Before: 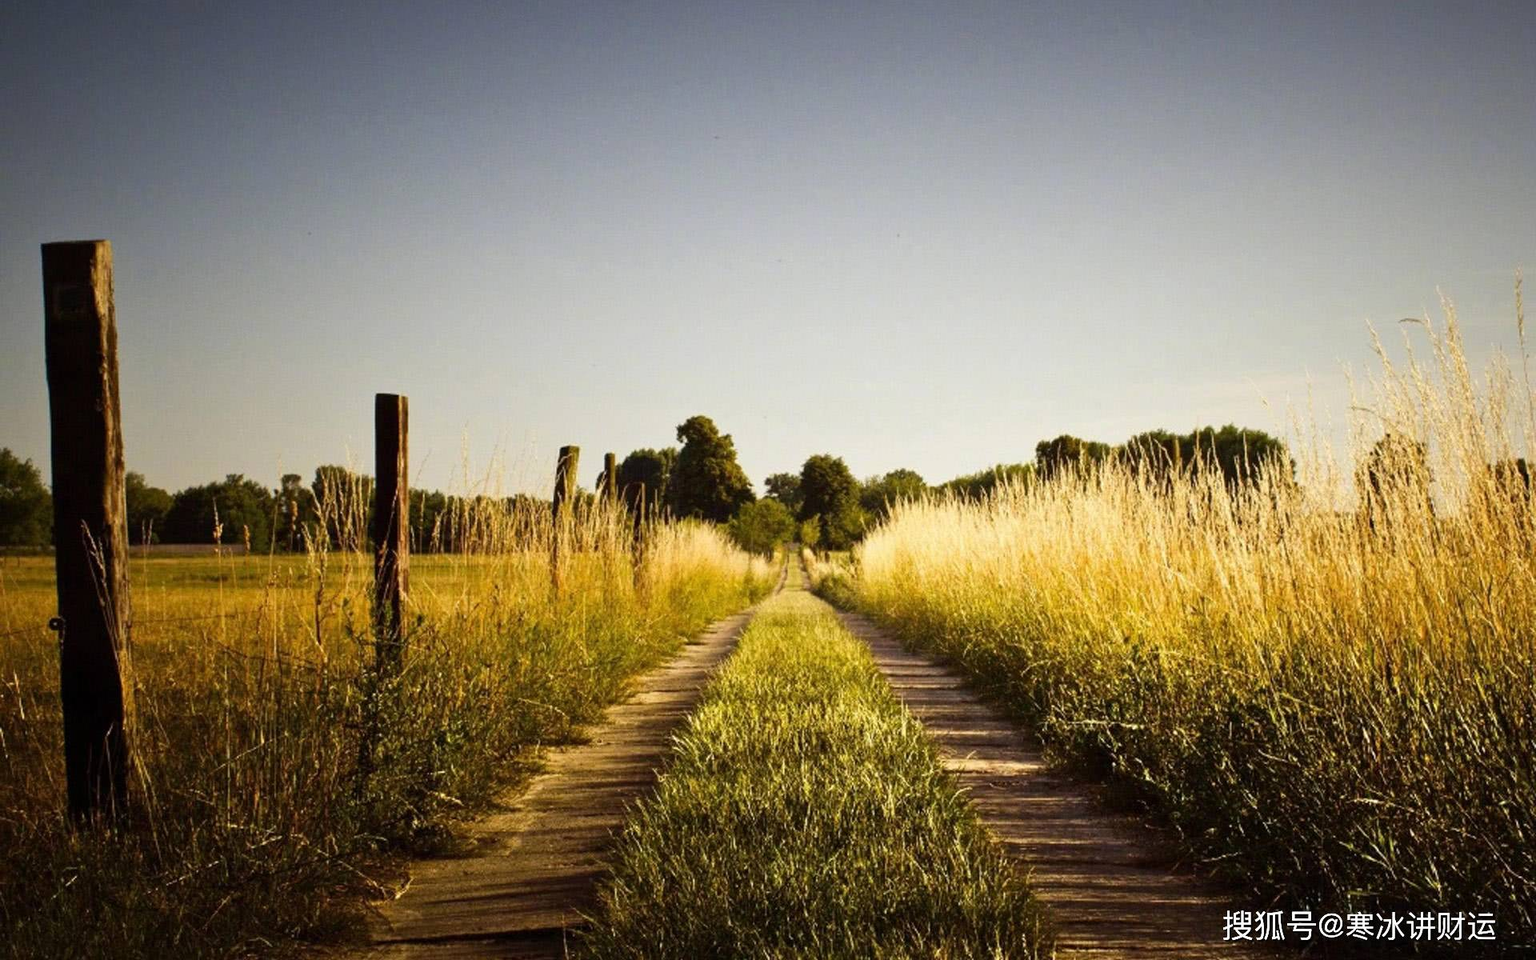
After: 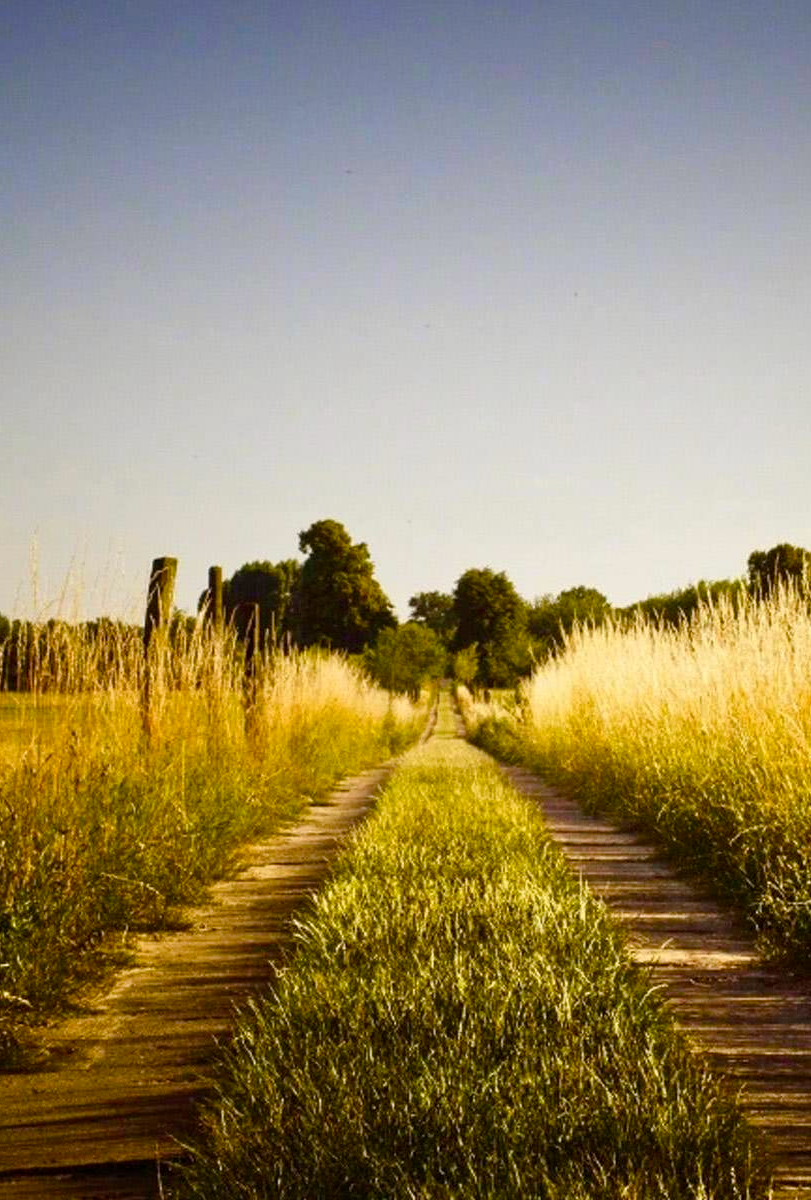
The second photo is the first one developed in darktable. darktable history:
crop: left 28.529%, right 29.192%
color balance rgb: highlights gain › chroma 0.275%, highlights gain › hue 332.18°, linear chroma grading › global chroma 14.972%, perceptual saturation grading › global saturation 13.834%, perceptual saturation grading › highlights -24.885%, perceptual saturation grading › shadows 24.058%, global vibrance 9.635%
color zones: curves: ch1 [(0.25, 0.5) (0.747, 0.71)]
